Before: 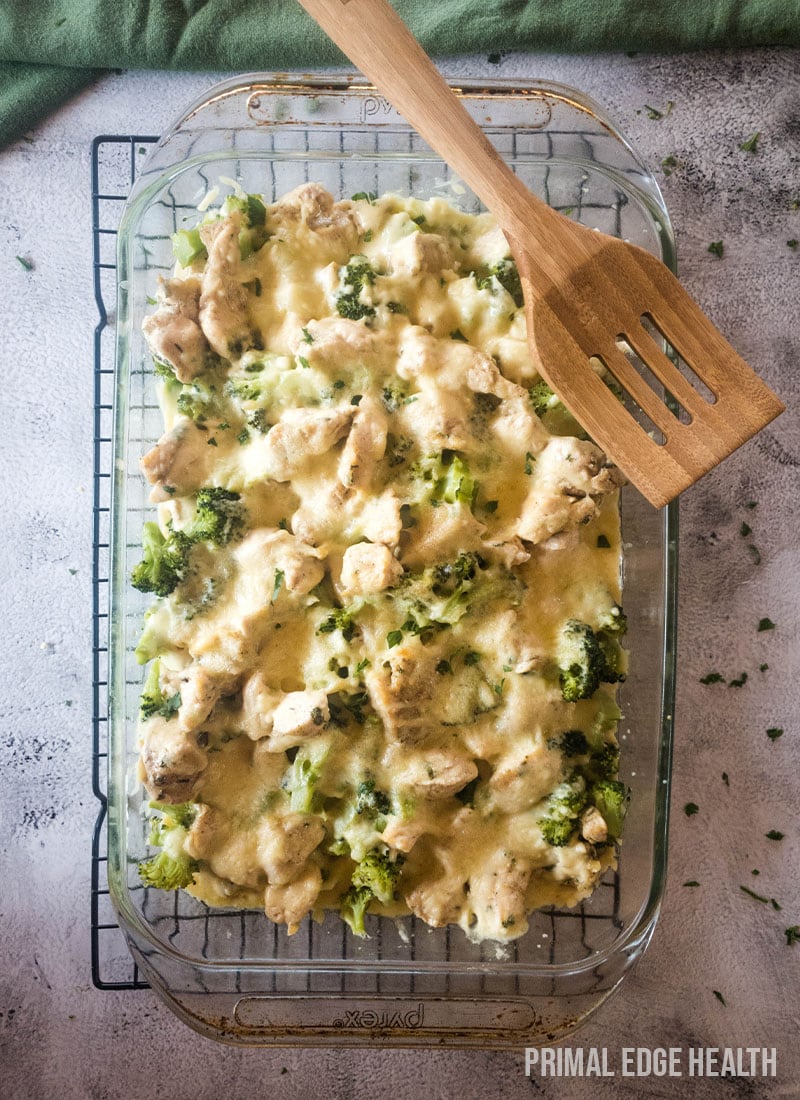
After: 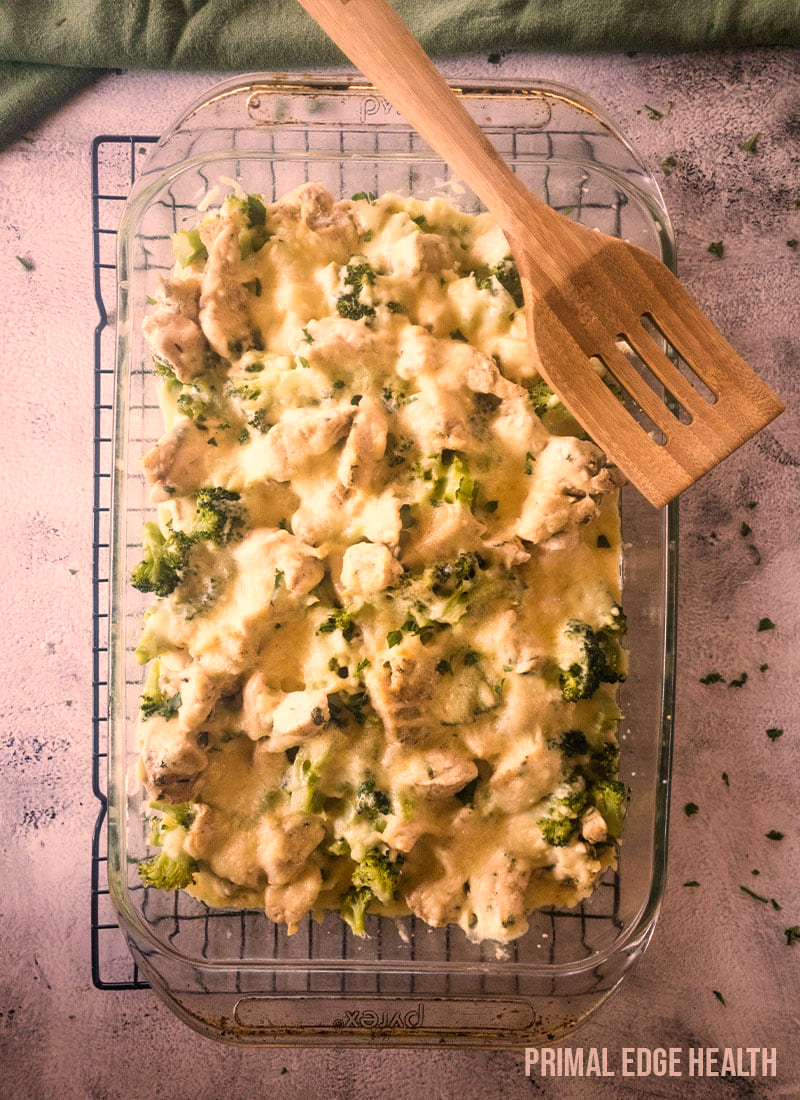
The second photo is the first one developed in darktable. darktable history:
color zones: curves: ch0 [(0, 0.5) (0.143, 0.52) (0.286, 0.5) (0.429, 0.5) (0.571, 0.5) (0.714, 0.5) (0.857, 0.5) (1, 0.5)]; ch1 [(0, 0.489) (0.155, 0.45) (0.286, 0.466) (0.429, 0.5) (0.571, 0.5) (0.714, 0.5) (0.857, 0.5) (1, 0.489)]
color correction: highlights a* 22.67, highlights b* 22.51
